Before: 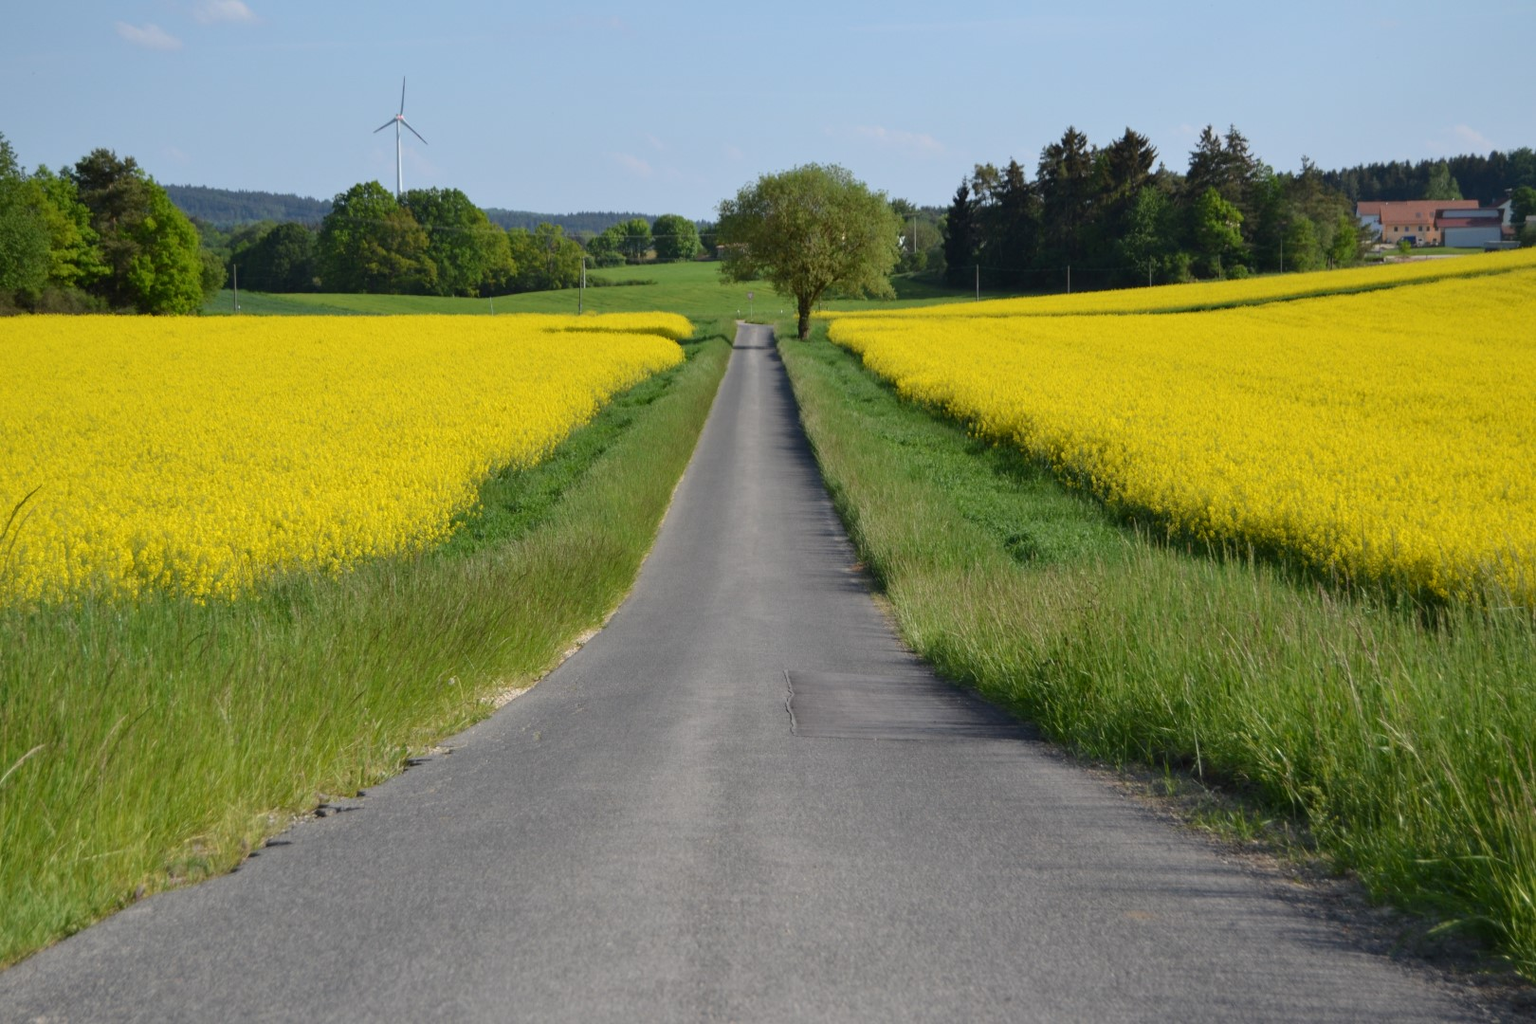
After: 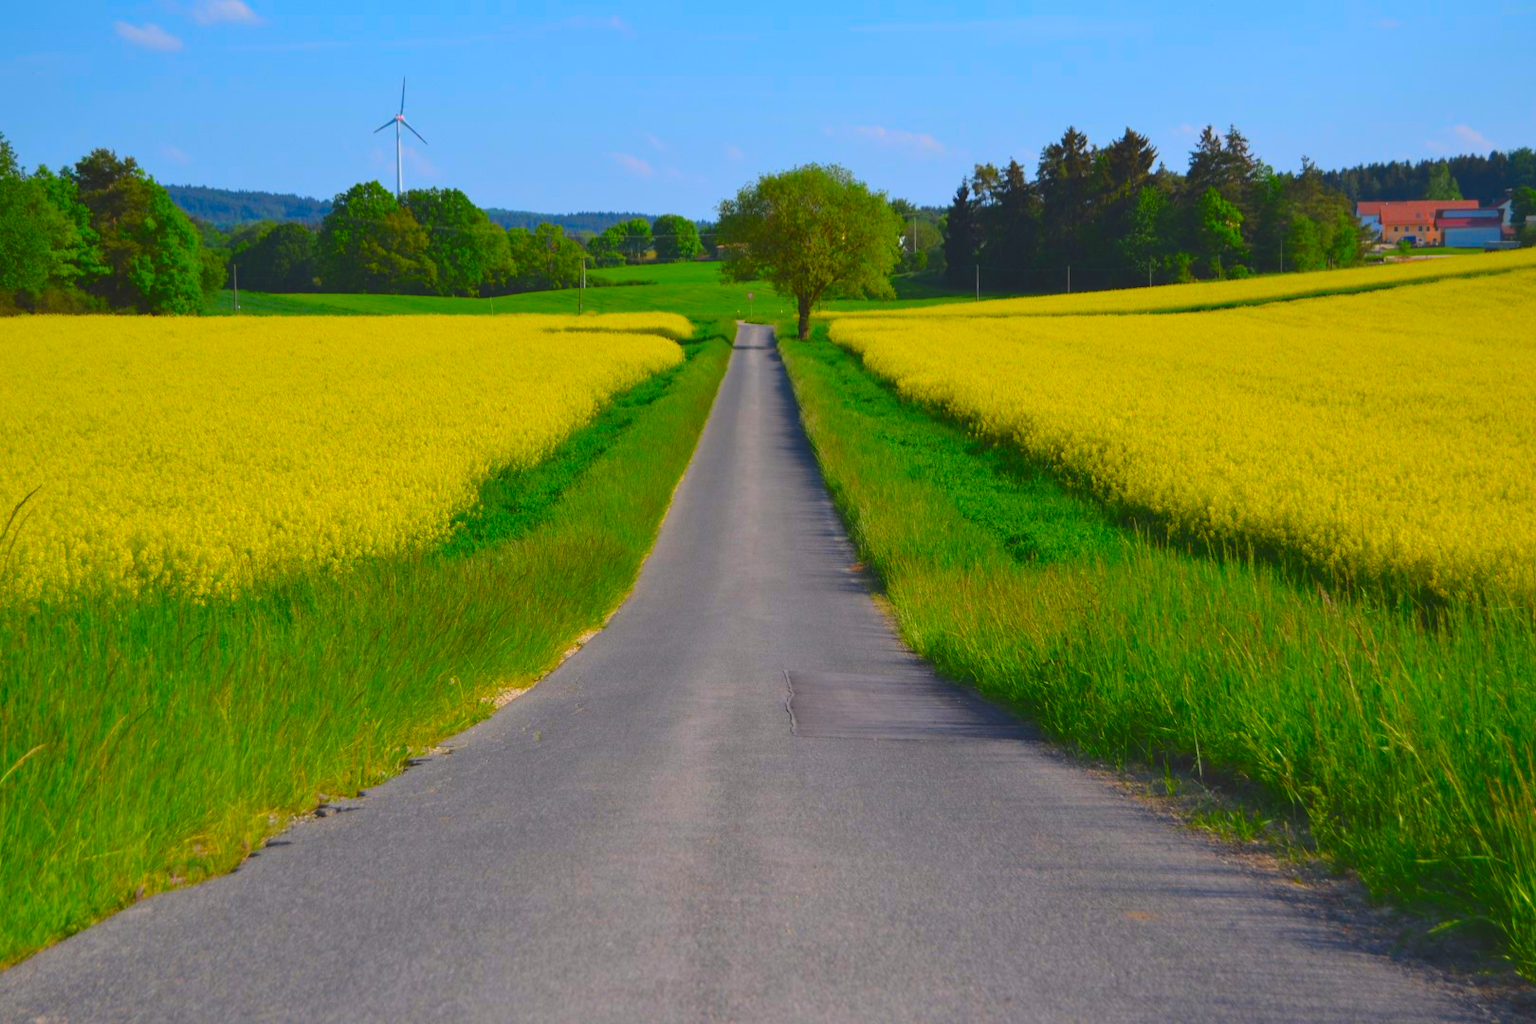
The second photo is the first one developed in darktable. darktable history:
exposure: black level correction -0.014, exposure -0.193 EV, compensate highlight preservation false
color correction: highlights a* 1.59, highlights b* -1.7, saturation 2.48
